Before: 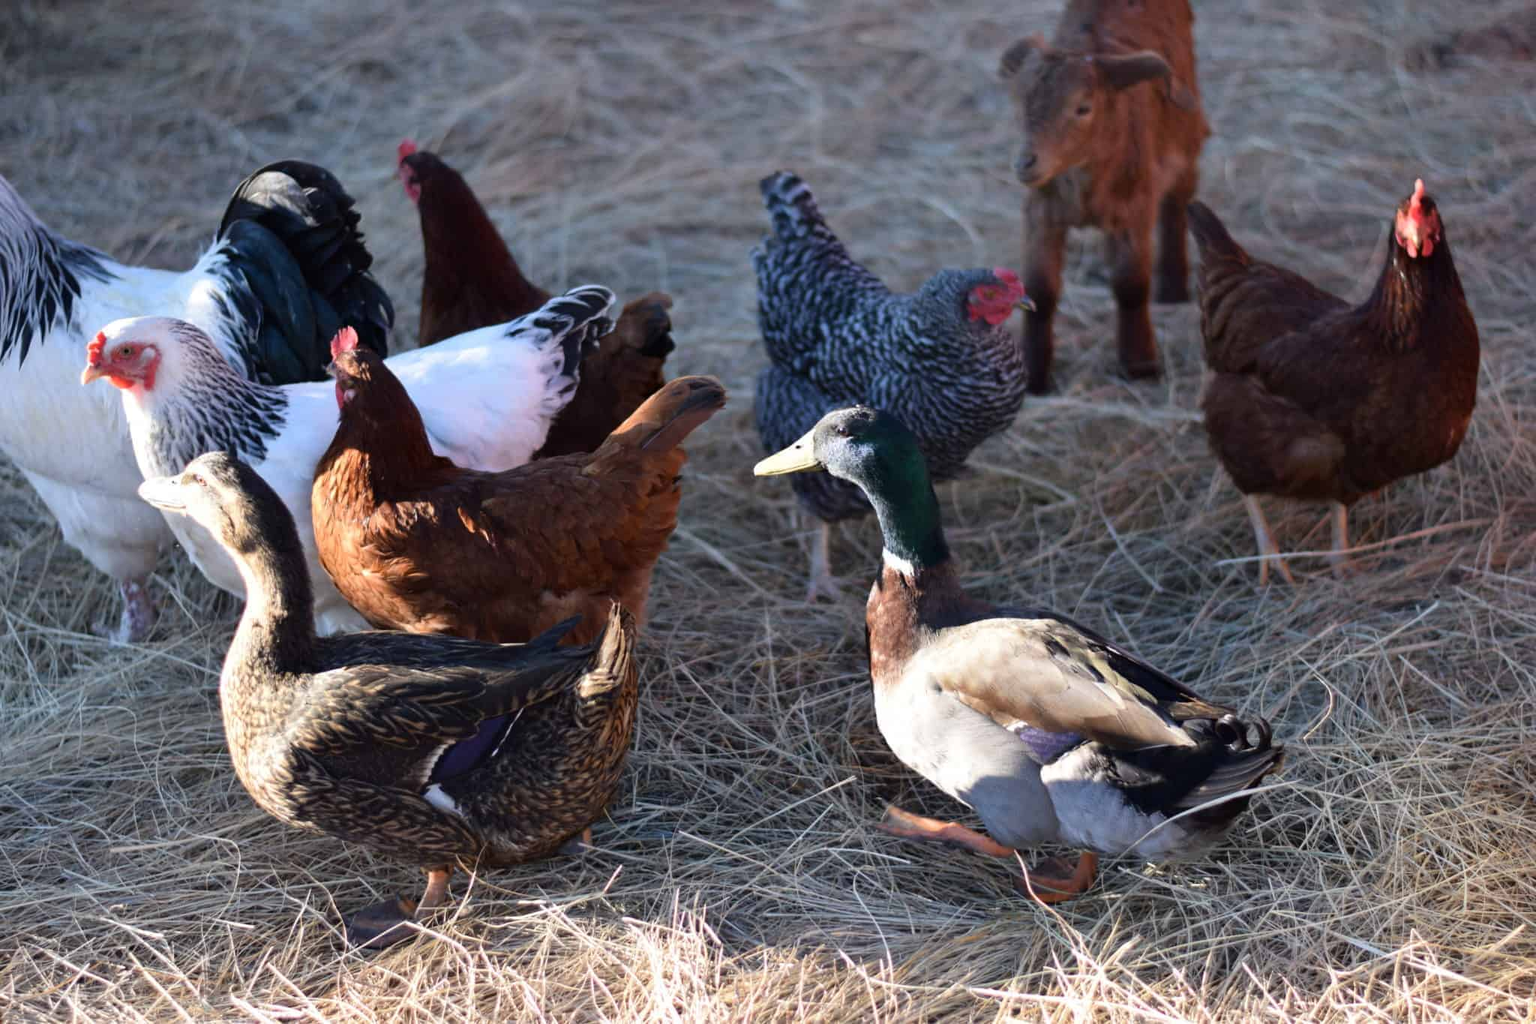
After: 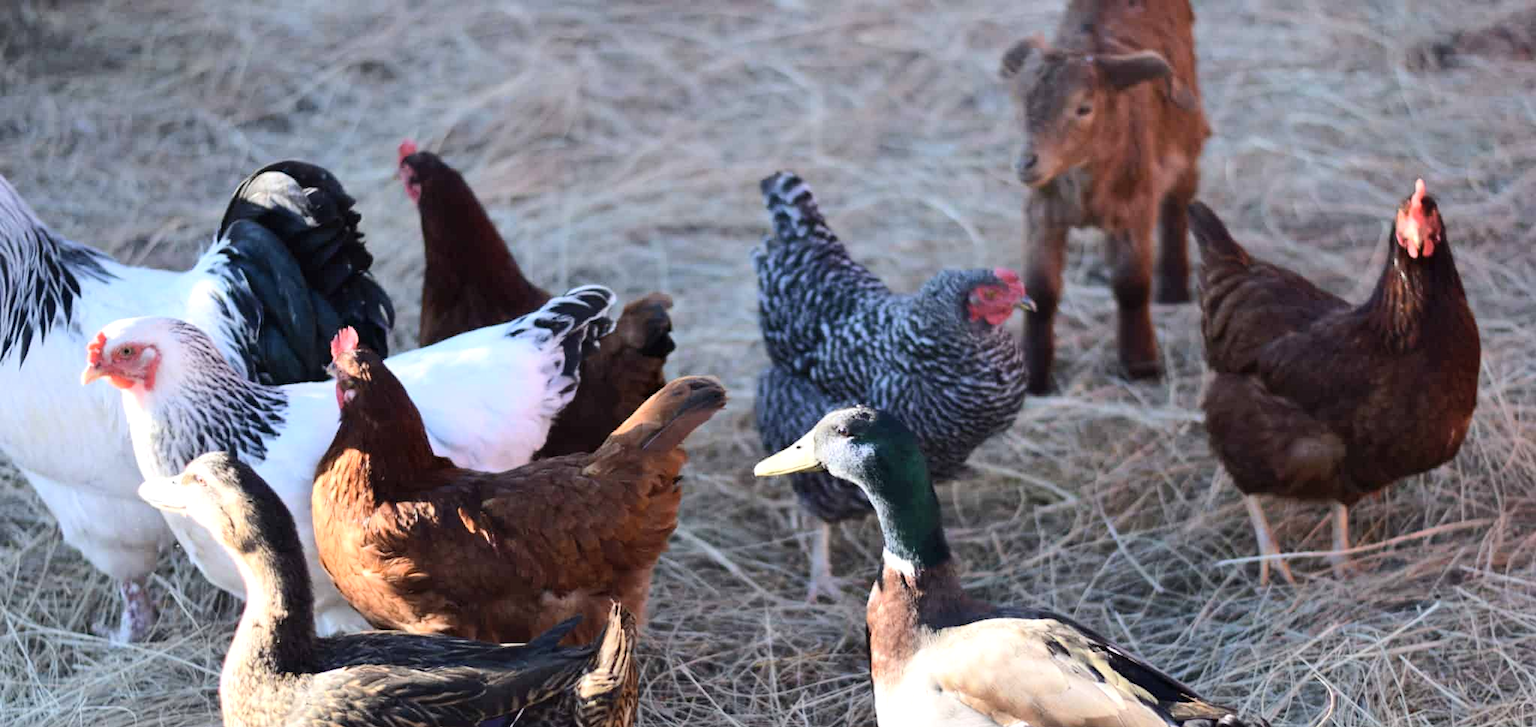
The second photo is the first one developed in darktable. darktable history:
exposure: exposure 0.224 EV, compensate highlight preservation false
crop: right 0.001%, bottom 28.934%
tone curve: curves: ch0 [(0, 0) (0.003, 0.003) (0.011, 0.014) (0.025, 0.031) (0.044, 0.055) (0.069, 0.086) (0.1, 0.124) (0.136, 0.168) (0.177, 0.22) (0.224, 0.278) (0.277, 0.344) (0.335, 0.426) (0.399, 0.515) (0.468, 0.597) (0.543, 0.672) (0.623, 0.746) (0.709, 0.815) (0.801, 0.881) (0.898, 0.939) (1, 1)], color space Lab, independent channels, preserve colors none
